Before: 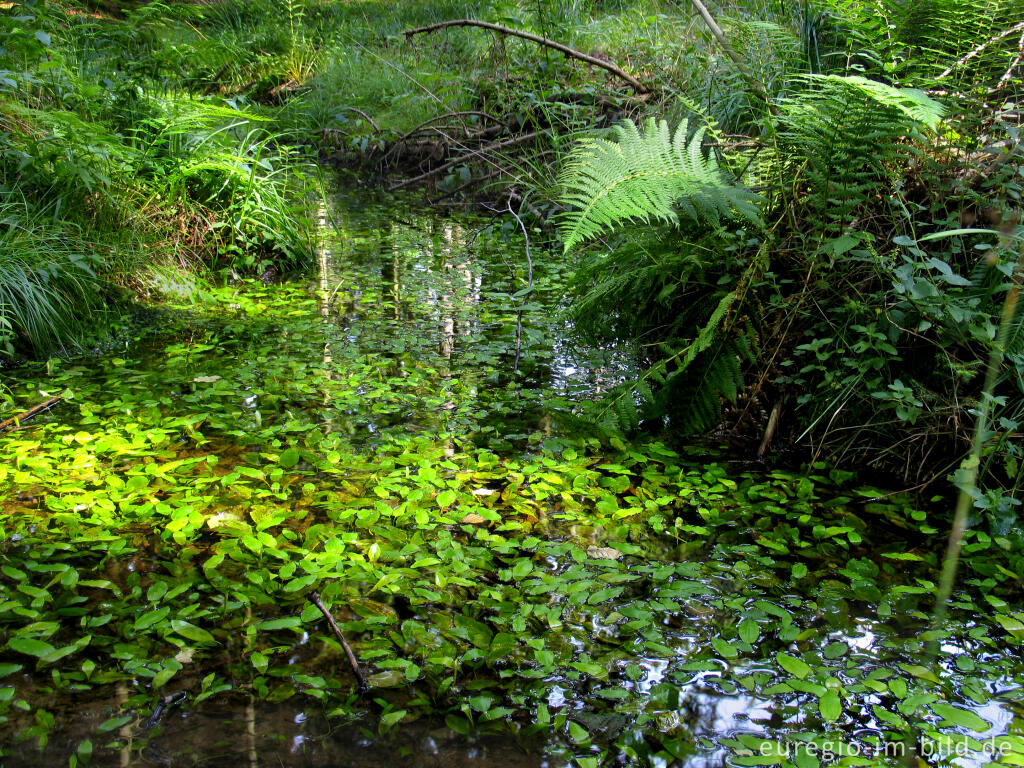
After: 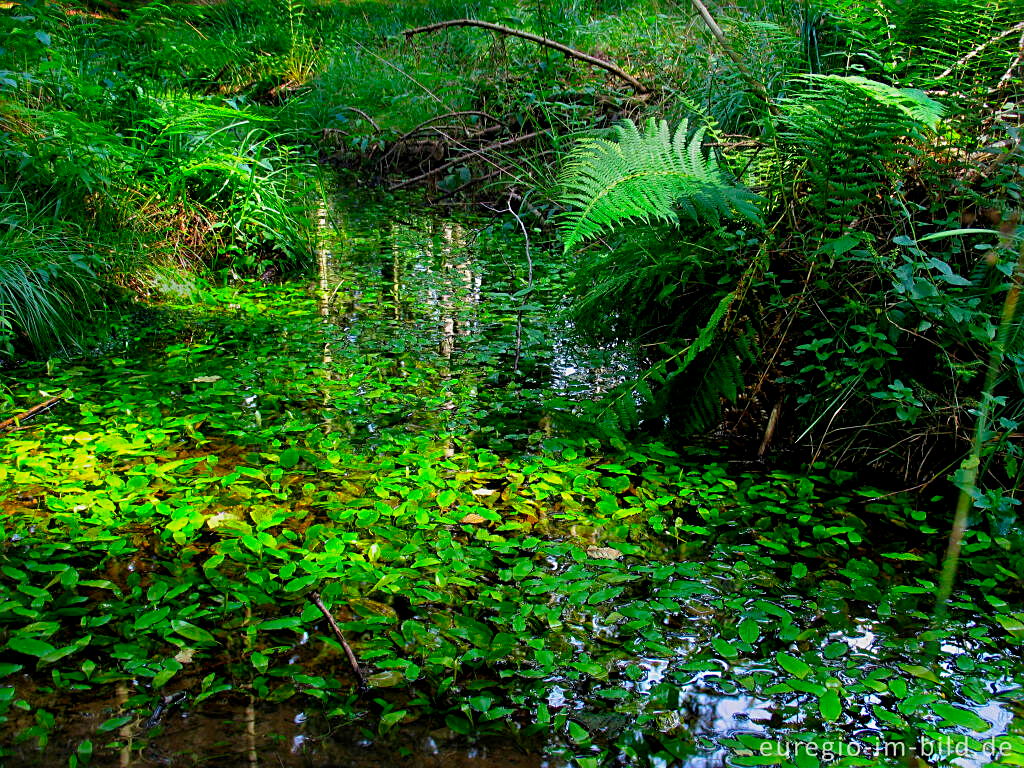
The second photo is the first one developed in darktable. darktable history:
haze removal: compatibility mode true, adaptive false
sharpen: on, module defaults
contrast brightness saturation: contrast 0.043, saturation 0.159
base curve: preserve colors none
shadows and highlights: radius 121.12, shadows 21.65, white point adjustment -9.56, highlights -13.28, soften with gaussian
